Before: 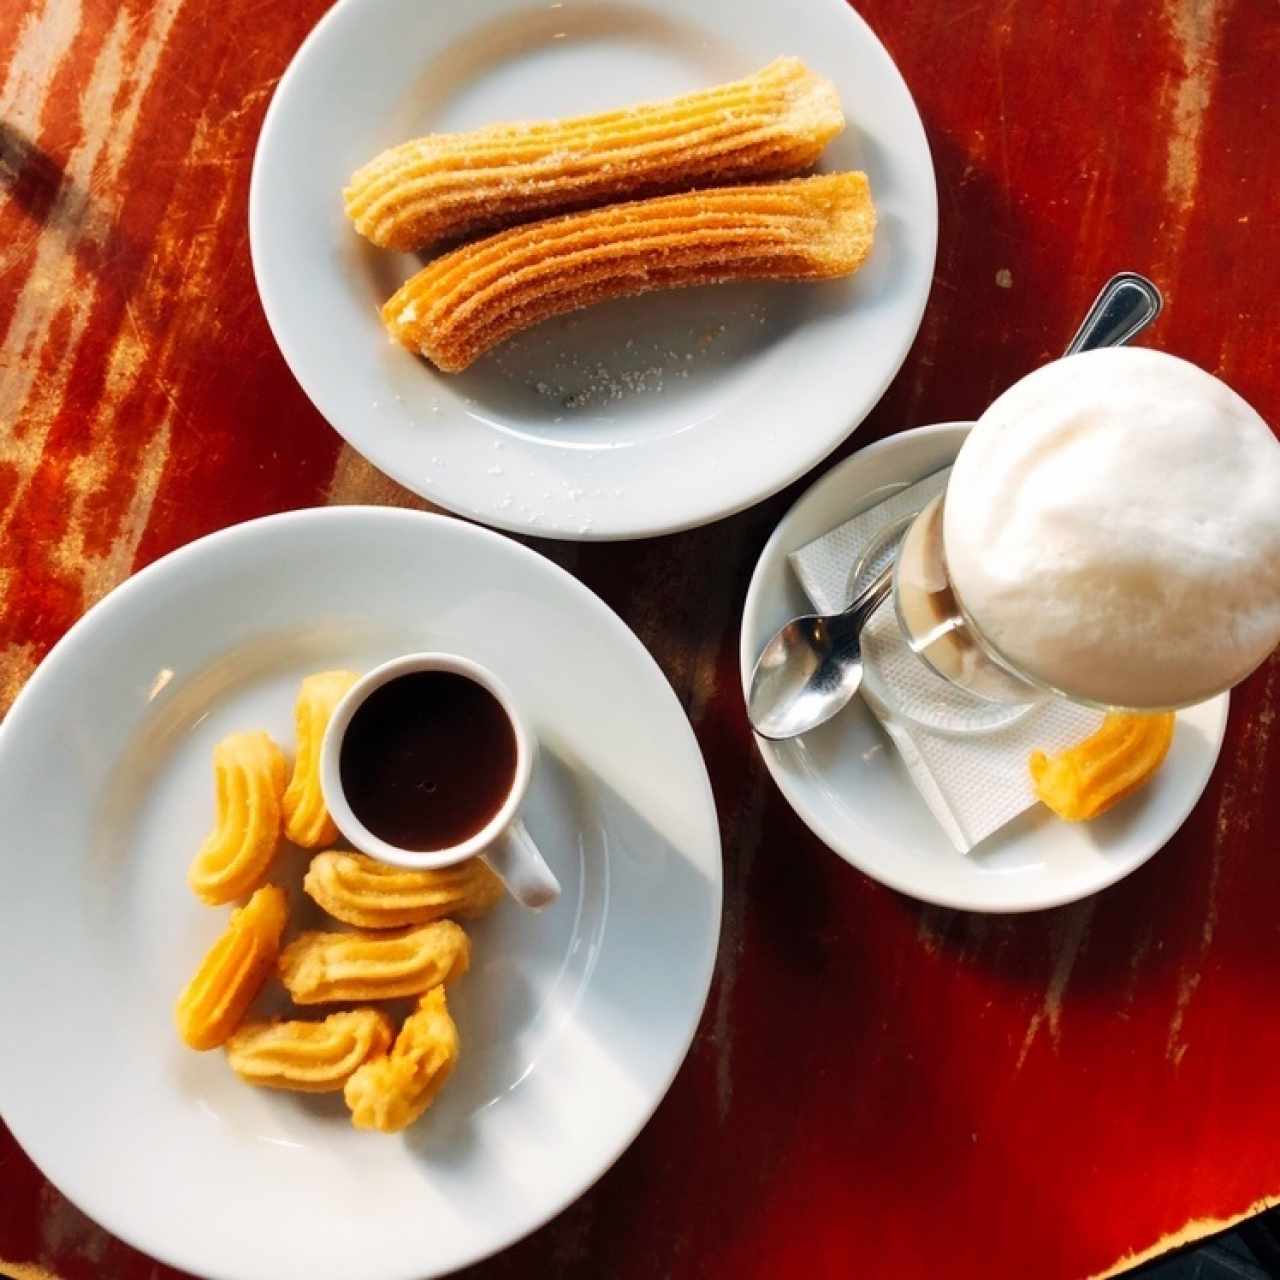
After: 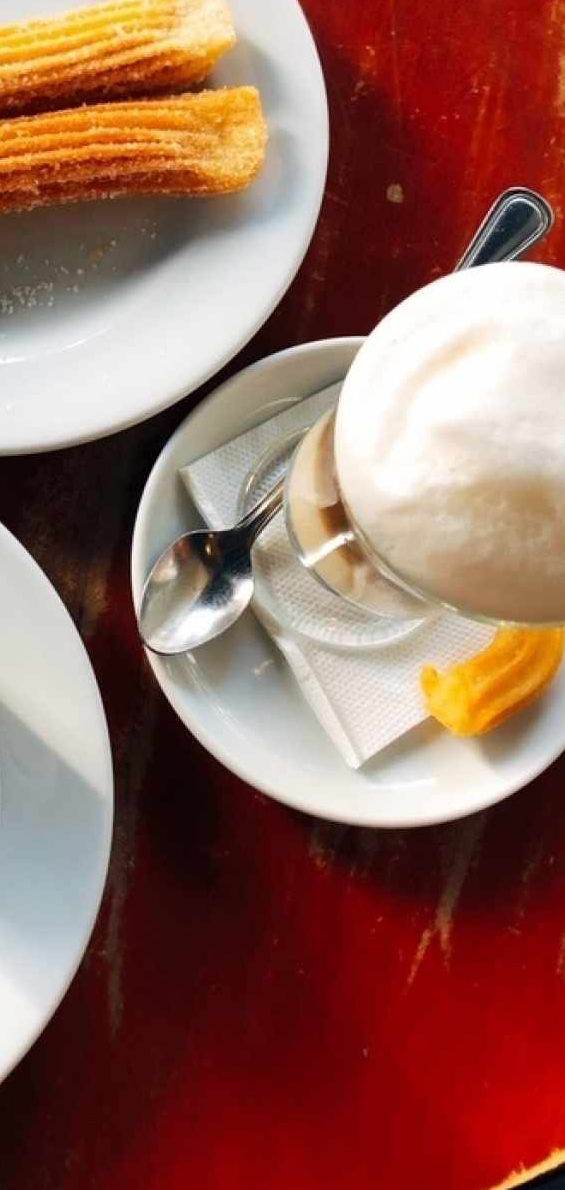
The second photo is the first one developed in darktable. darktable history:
crop: left 47.628%, top 6.643%, right 7.874%
rotate and perspective: crop left 0, crop top 0
